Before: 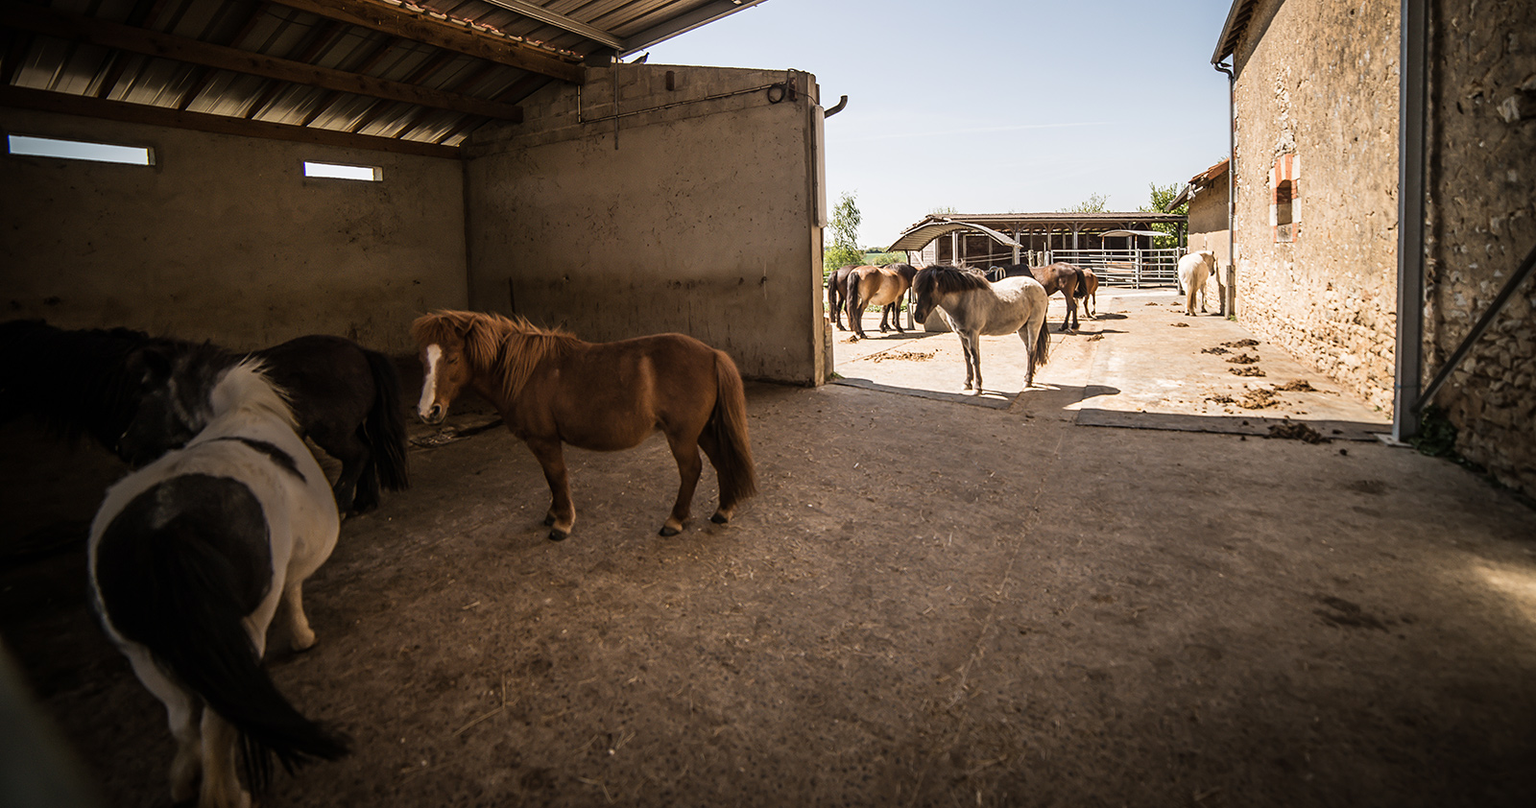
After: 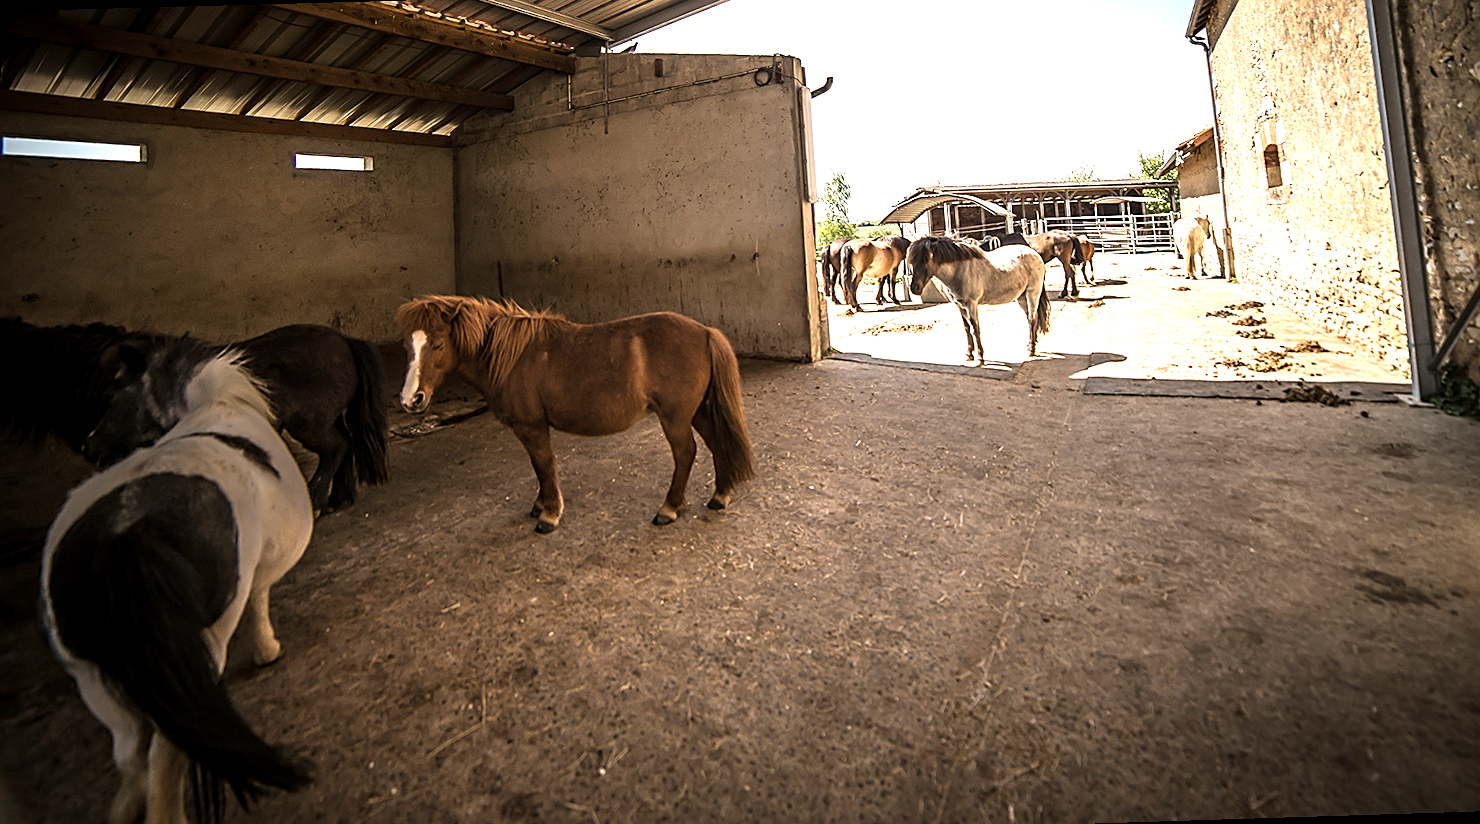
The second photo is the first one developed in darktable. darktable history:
sharpen: on, module defaults
exposure: black level correction 0.001, exposure 0.955 EV, compensate exposure bias true, compensate highlight preservation false
rotate and perspective: rotation -1.68°, lens shift (vertical) -0.146, crop left 0.049, crop right 0.912, crop top 0.032, crop bottom 0.96
